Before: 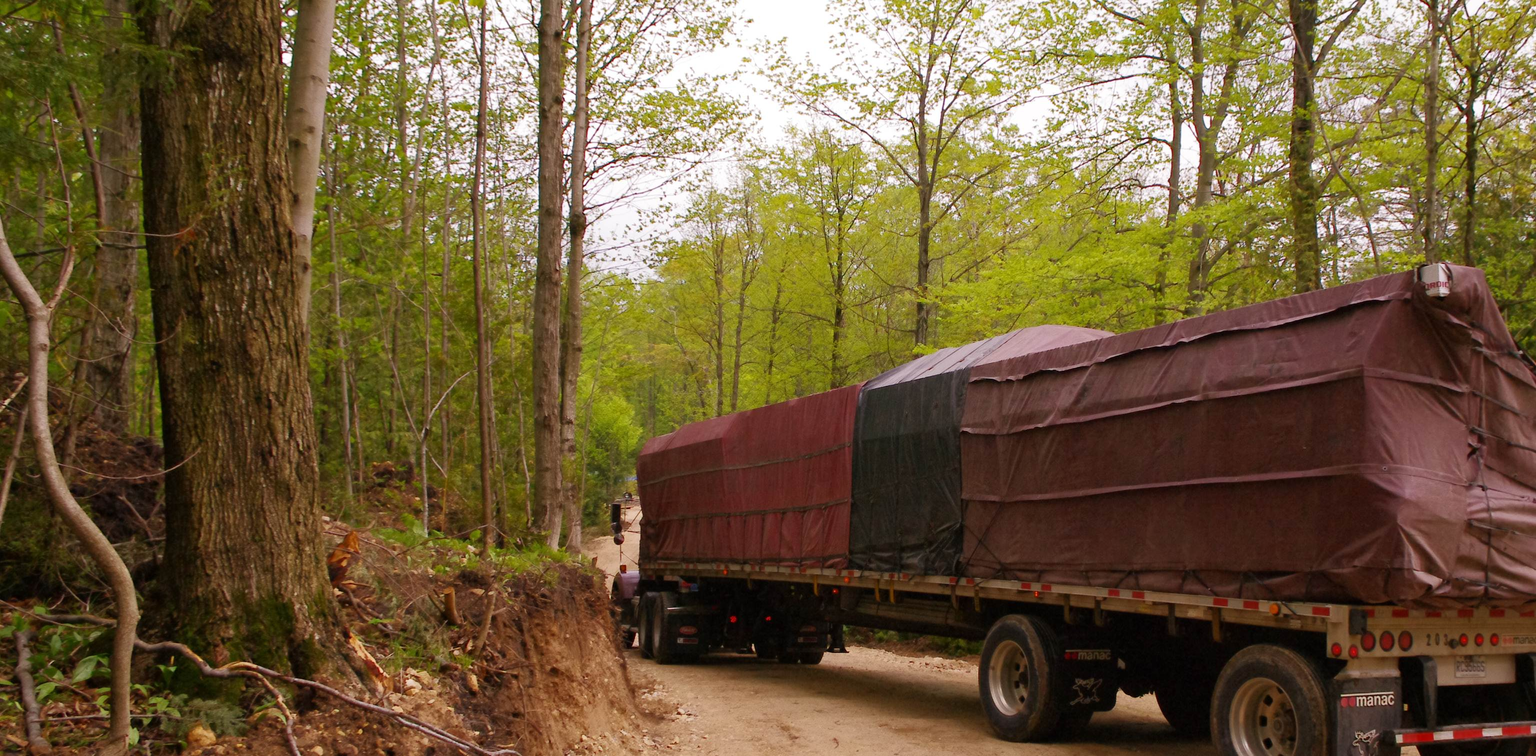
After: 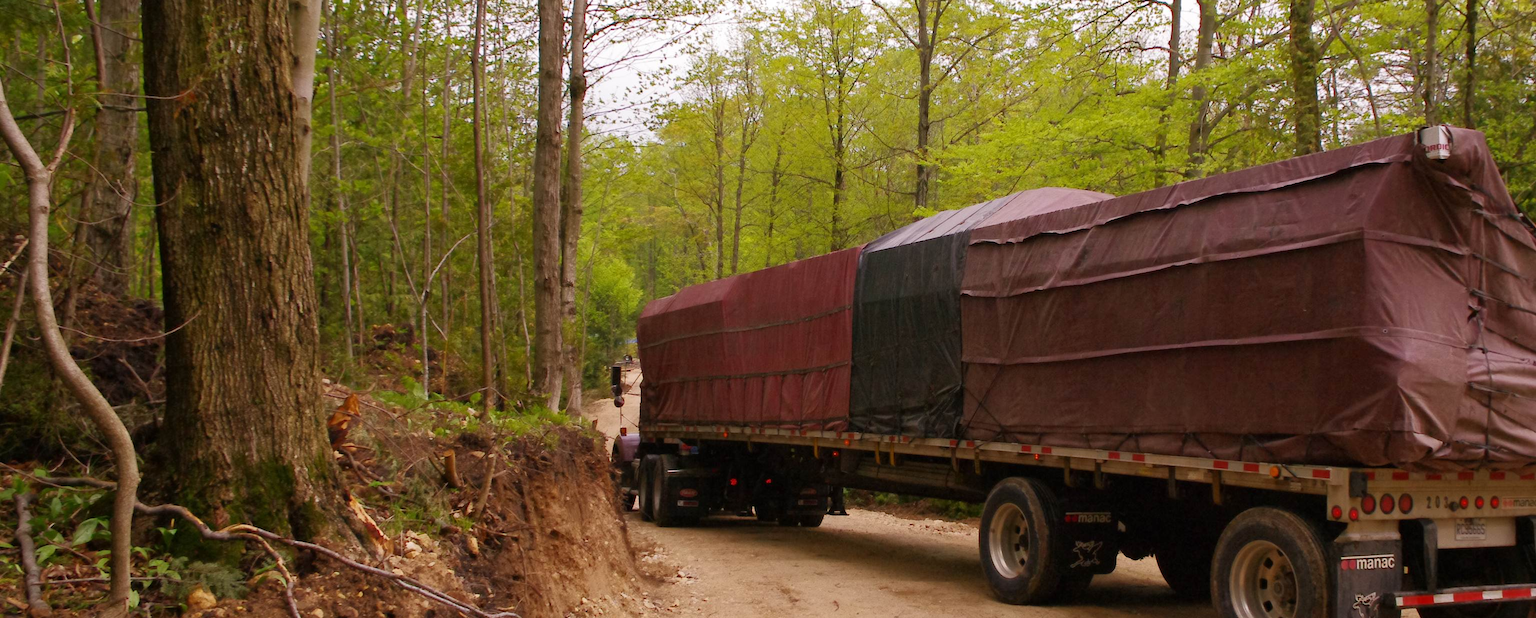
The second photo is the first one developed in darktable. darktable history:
crop and rotate: top 18.278%
